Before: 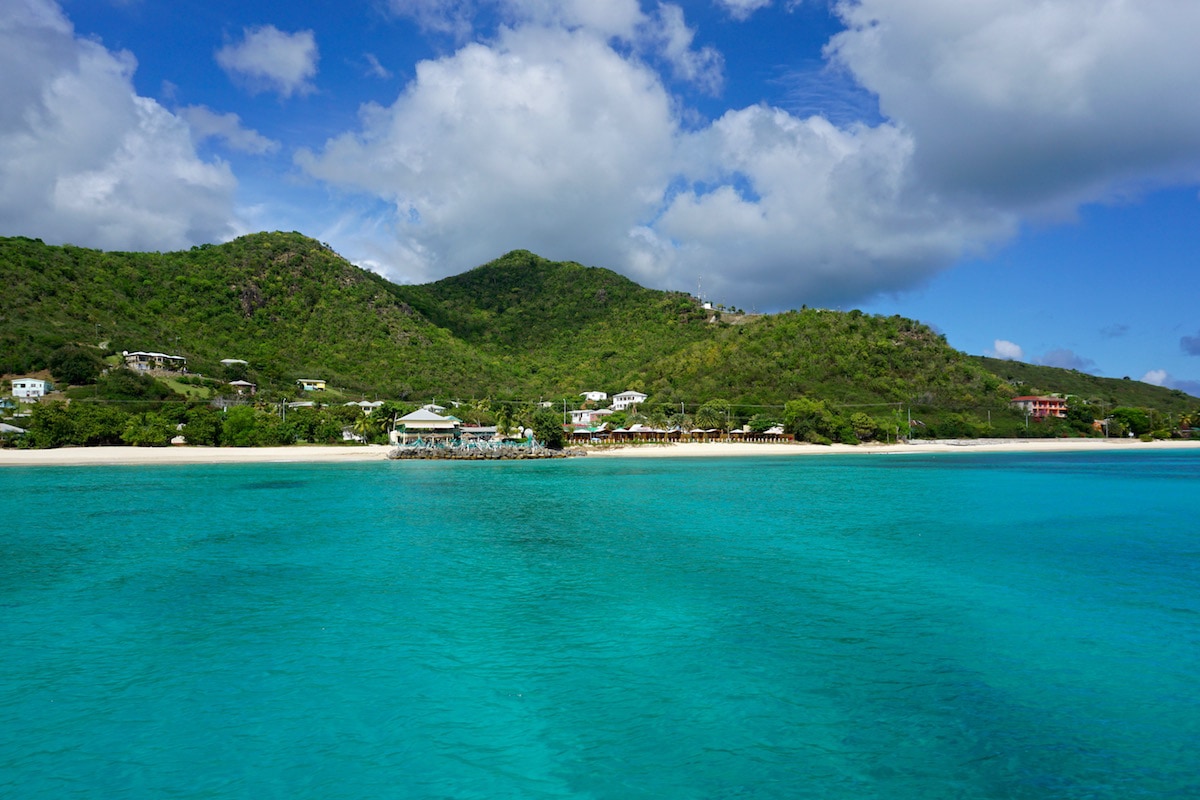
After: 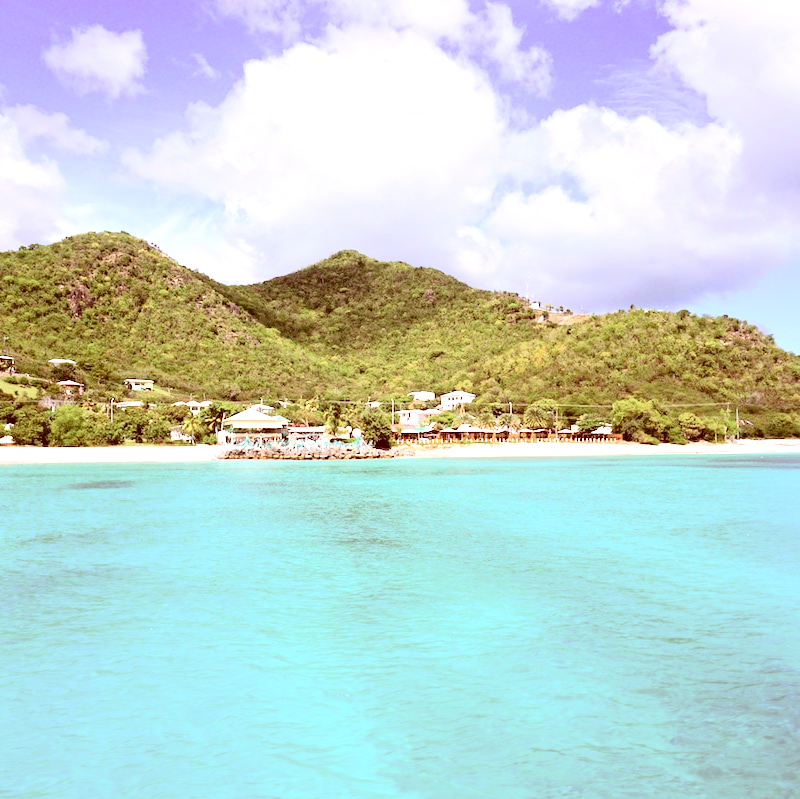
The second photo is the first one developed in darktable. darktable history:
crop and rotate: left 14.371%, right 18.946%
color calibration: gray › normalize channels true, illuminant as shot in camera, x 0.358, y 0.373, temperature 4628.91 K, gamut compression 0.013
exposure: black level correction 0, exposure 1.2 EV, compensate highlight preservation false
tone curve: curves: ch0 [(0, 0) (0.003, 0.003) (0.011, 0.01) (0.025, 0.023) (0.044, 0.041) (0.069, 0.064) (0.1, 0.094) (0.136, 0.143) (0.177, 0.205) (0.224, 0.281) (0.277, 0.367) (0.335, 0.457) (0.399, 0.542) (0.468, 0.629) (0.543, 0.711) (0.623, 0.788) (0.709, 0.863) (0.801, 0.912) (0.898, 0.955) (1, 1)], color space Lab, independent channels, preserve colors none
color correction: highlights a* 9.39, highlights b* 8.63, shadows a* 39.9, shadows b* 39.27, saturation 0.795
